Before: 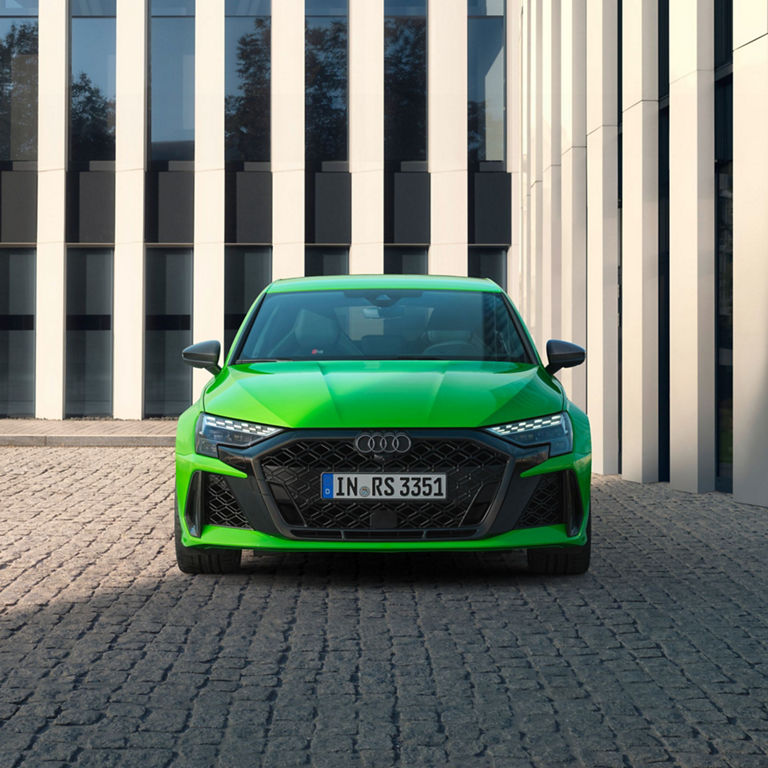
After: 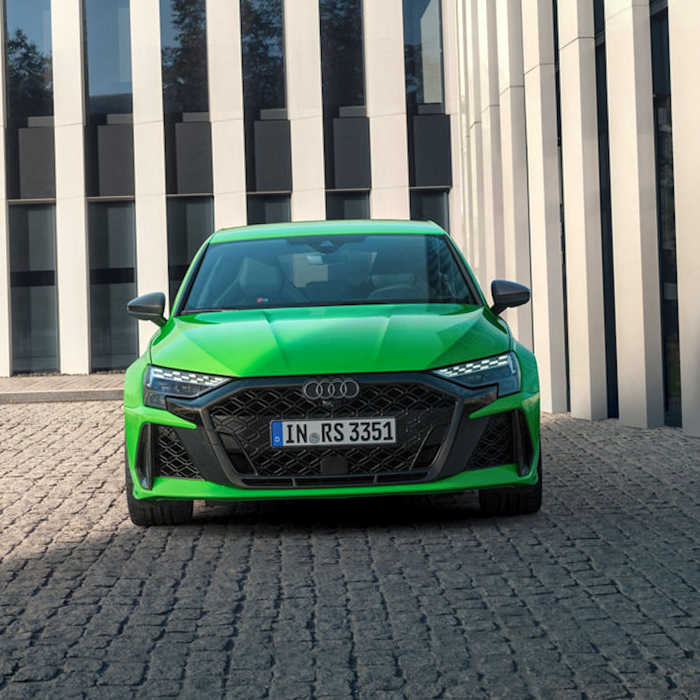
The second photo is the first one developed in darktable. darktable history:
local contrast: on, module defaults
crop and rotate: angle 1.96°, left 5.673%, top 5.673%
color zones: curves: ch1 [(0.113, 0.438) (0.75, 0.5)]; ch2 [(0.12, 0.526) (0.75, 0.5)]
